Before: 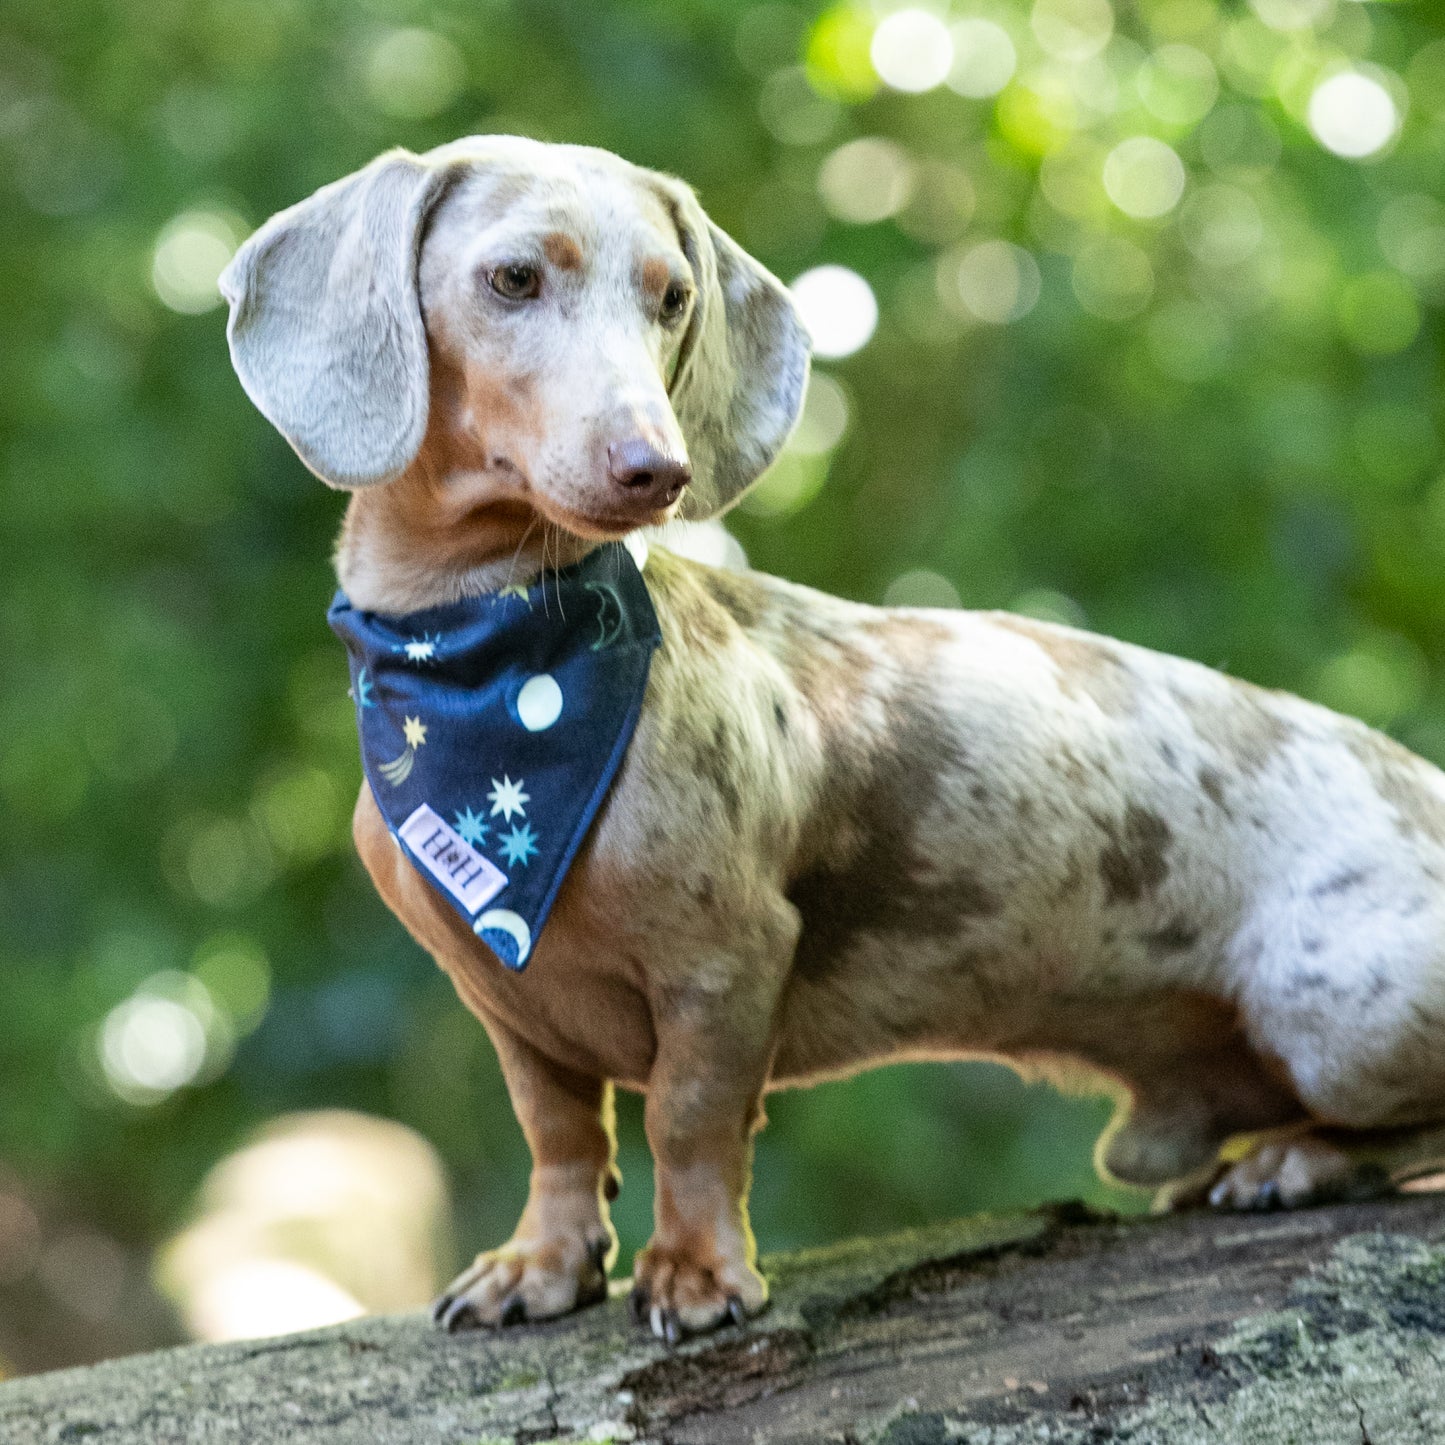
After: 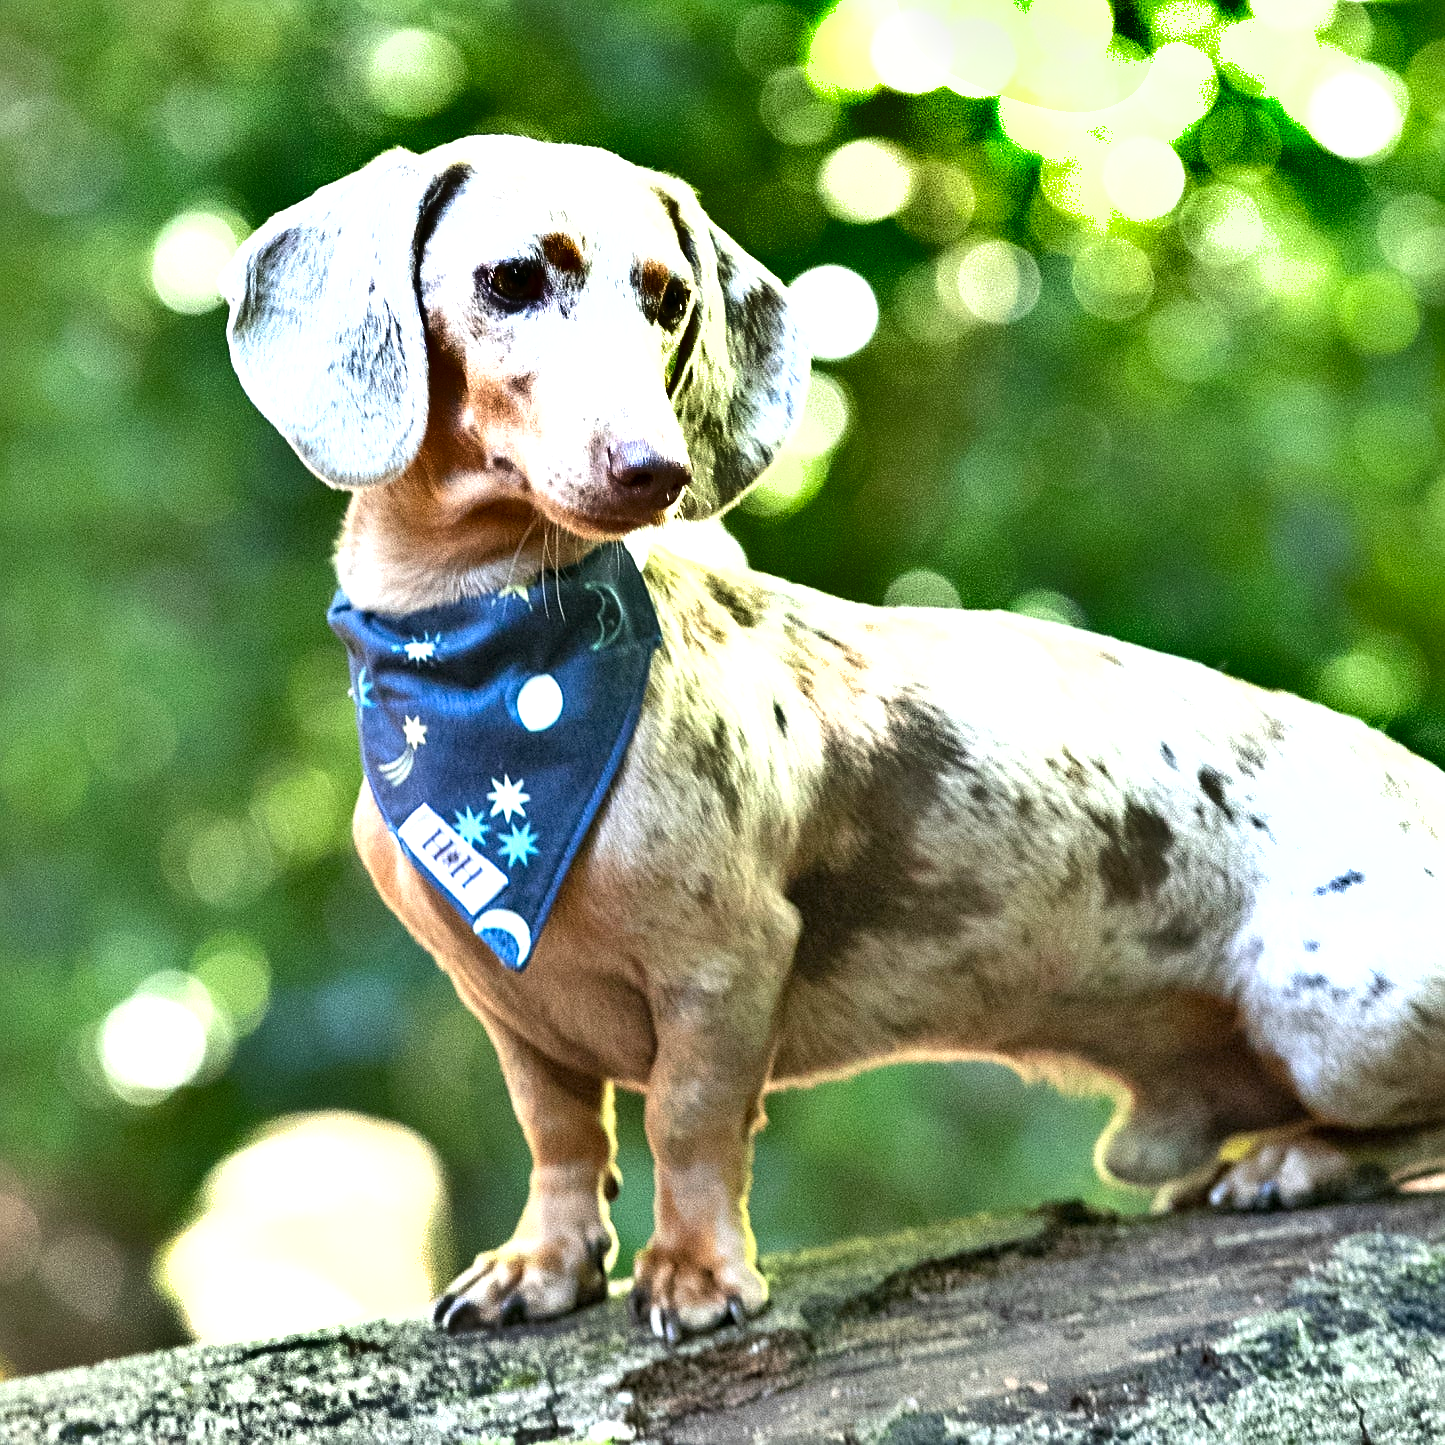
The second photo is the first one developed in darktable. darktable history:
sharpen: on, module defaults
shadows and highlights: white point adjustment 0.1, highlights -70, soften with gaussian
exposure: black level correction 0, exposure 1.1 EV, compensate highlight preservation false
